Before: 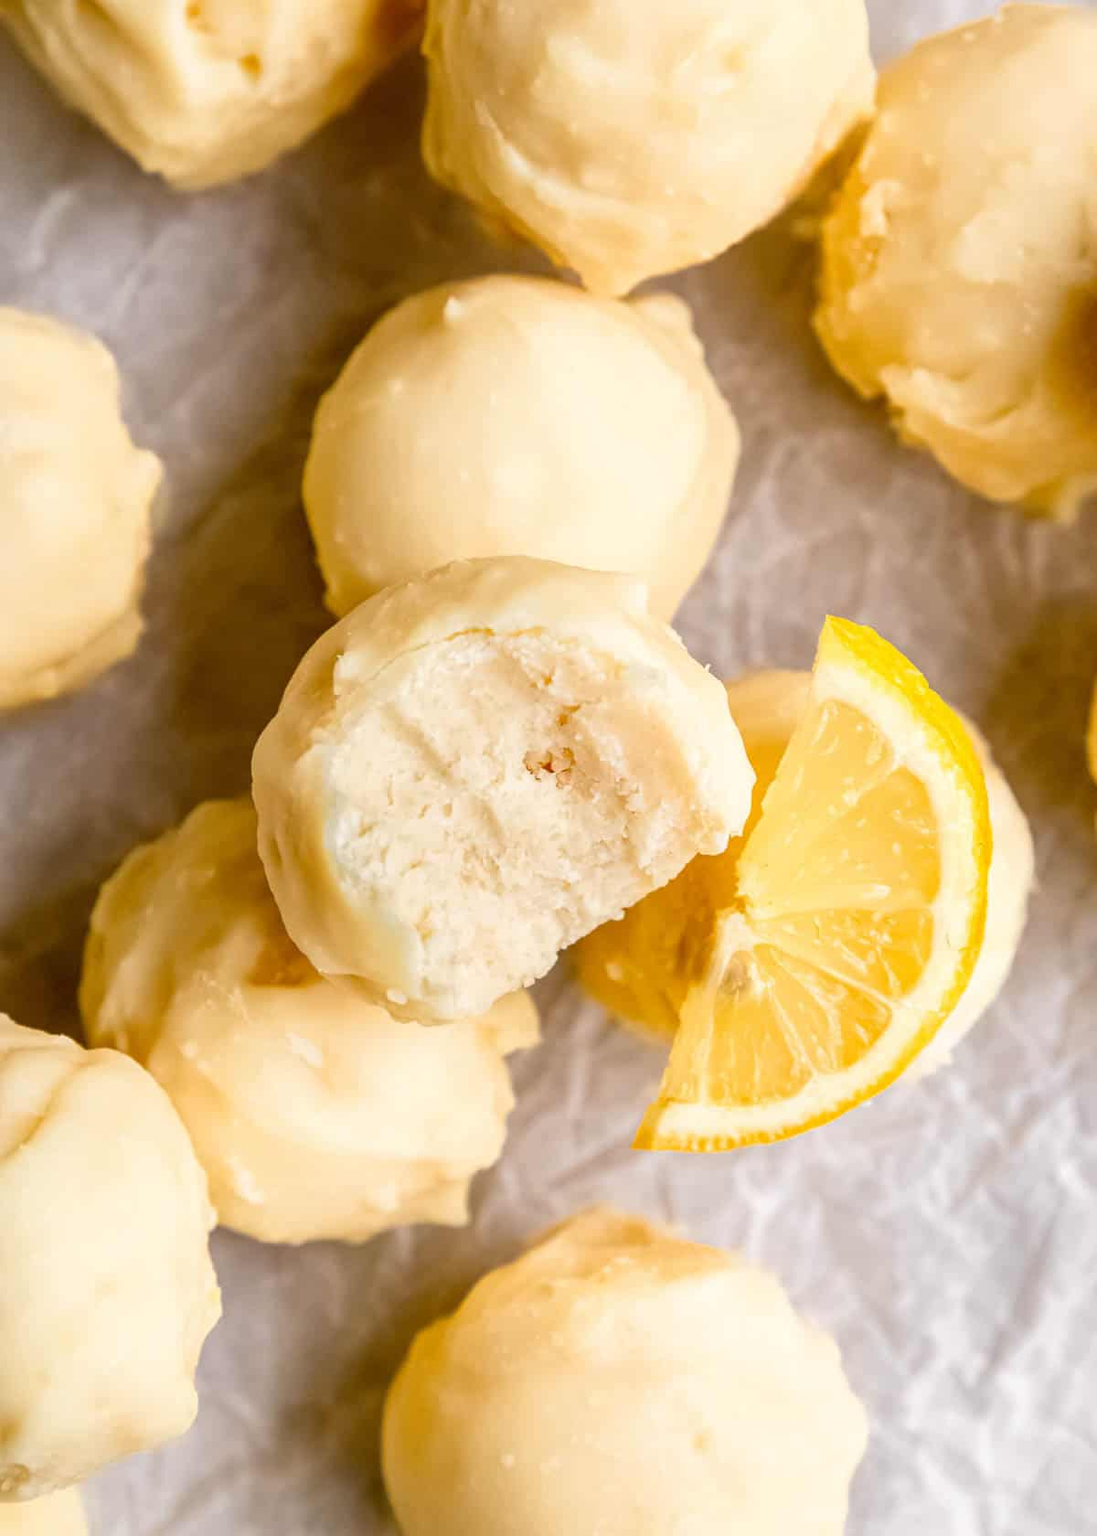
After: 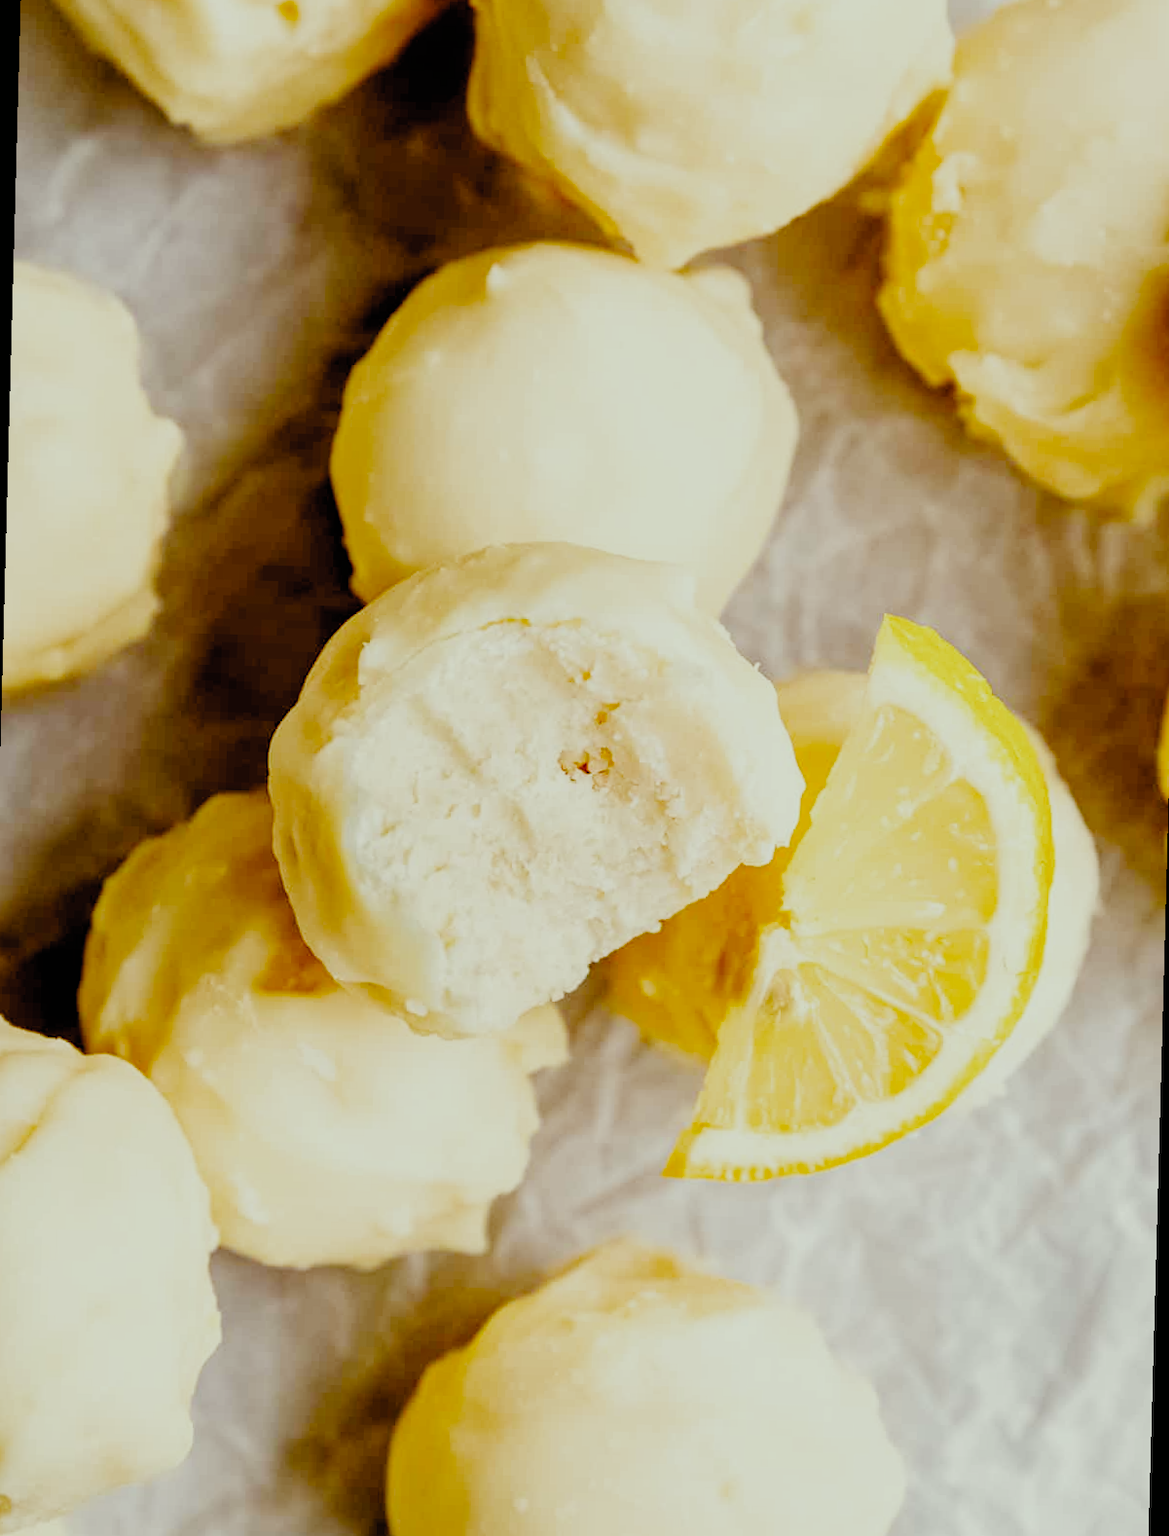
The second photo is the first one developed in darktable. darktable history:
filmic rgb: black relative exposure -2.85 EV, white relative exposure 4.56 EV, hardness 1.77, contrast 1.25, preserve chrominance no, color science v5 (2021)
color correction: highlights a* -4.73, highlights b* 5.06, saturation 0.97
rotate and perspective: rotation 1.57°, crop left 0.018, crop right 0.982, crop top 0.039, crop bottom 0.961
